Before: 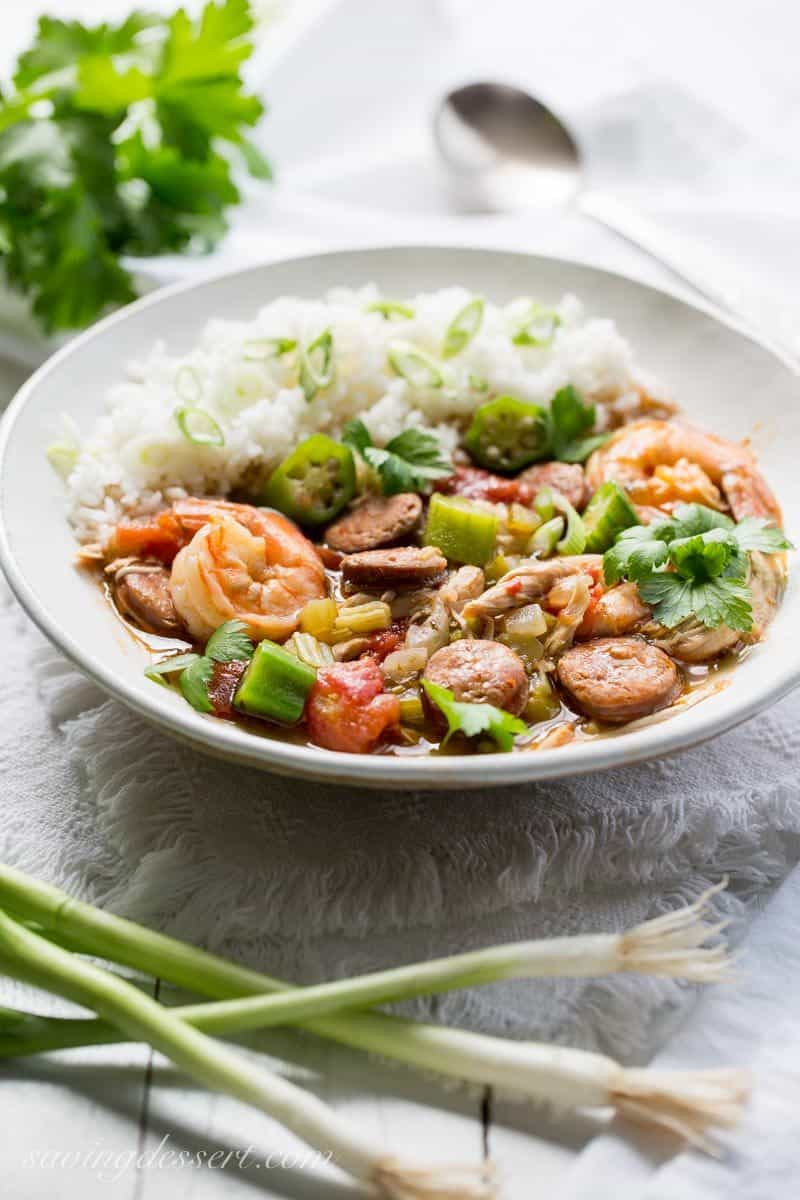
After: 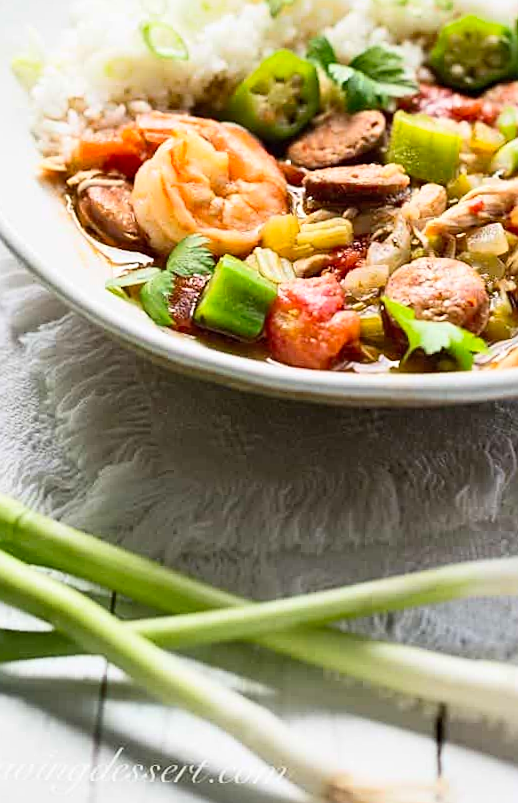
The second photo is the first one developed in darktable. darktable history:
sharpen: on, module defaults
crop and rotate: angle -0.876°, left 3.841%, top 31.504%, right 29.863%
contrast brightness saturation: contrast 0.202, brightness 0.157, saturation 0.219
